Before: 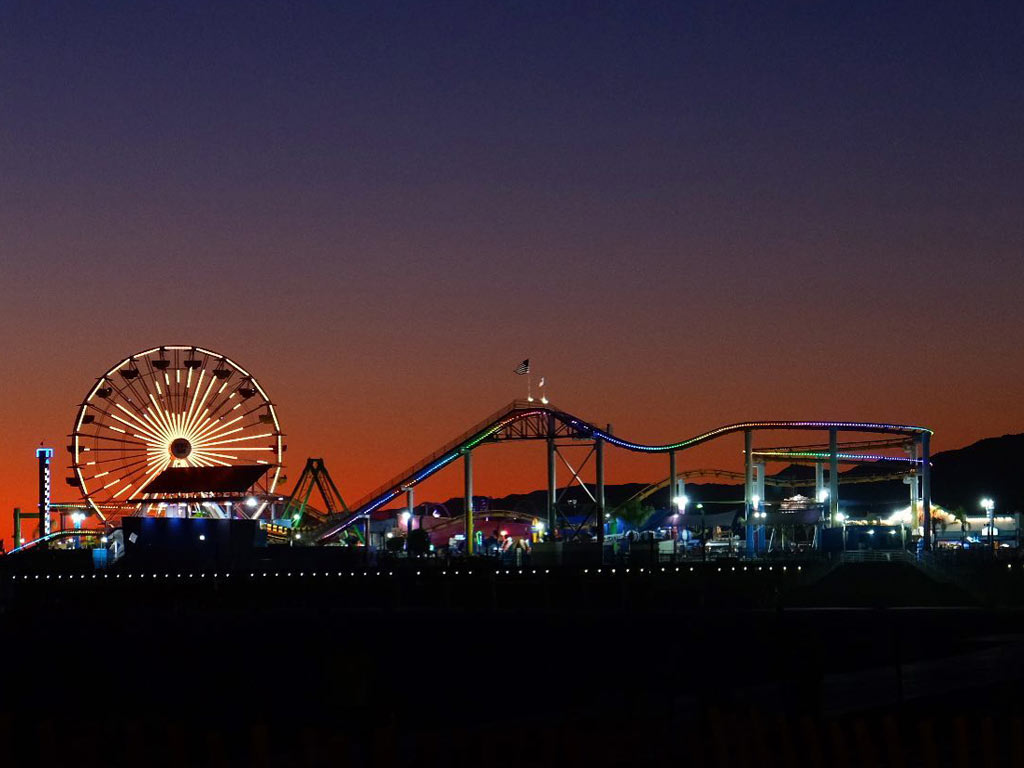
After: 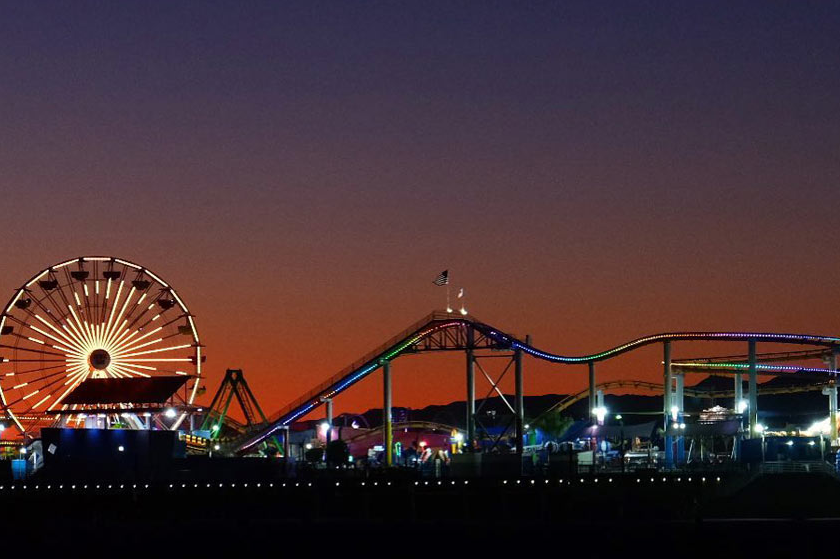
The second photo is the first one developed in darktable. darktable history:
crop: left 7.936%, top 11.702%, right 9.955%, bottom 15.431%
